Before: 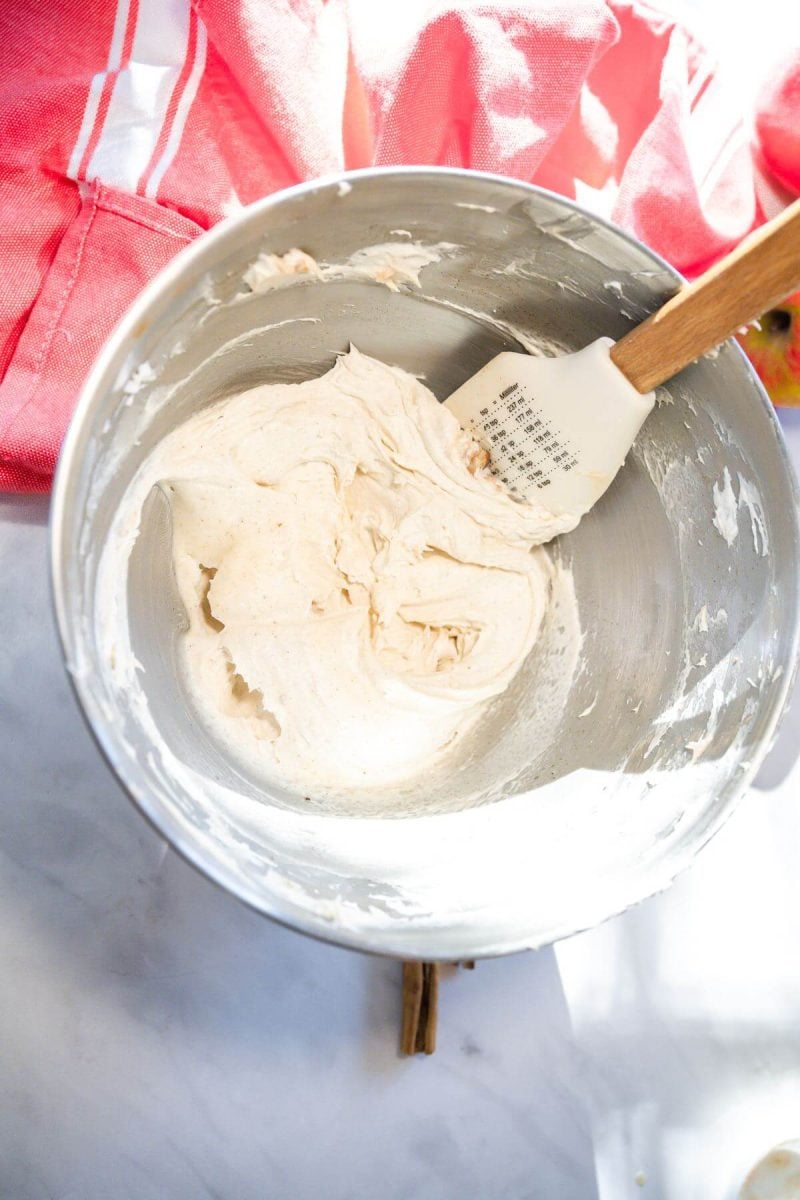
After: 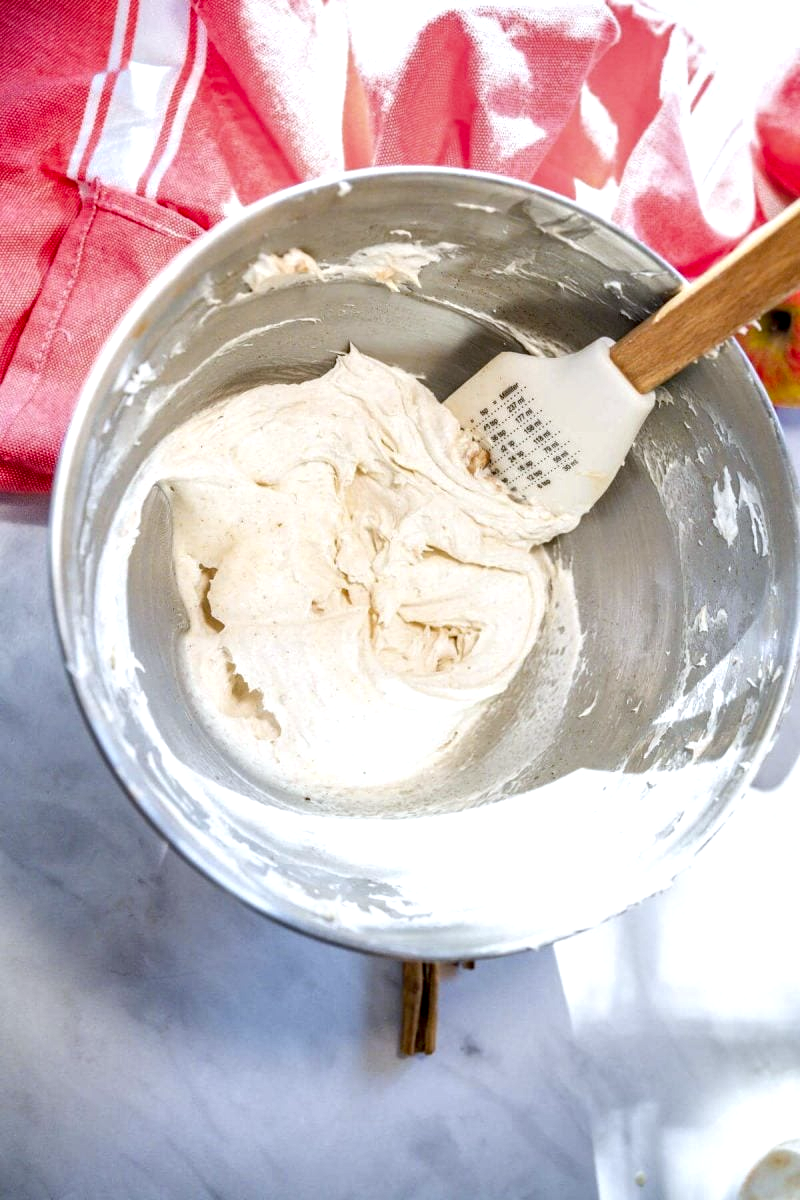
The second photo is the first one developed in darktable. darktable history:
local contrast: detail 144%
white balance: red 0.976, blue 1.04
haze removal: compatibility mode true, adaptive false
